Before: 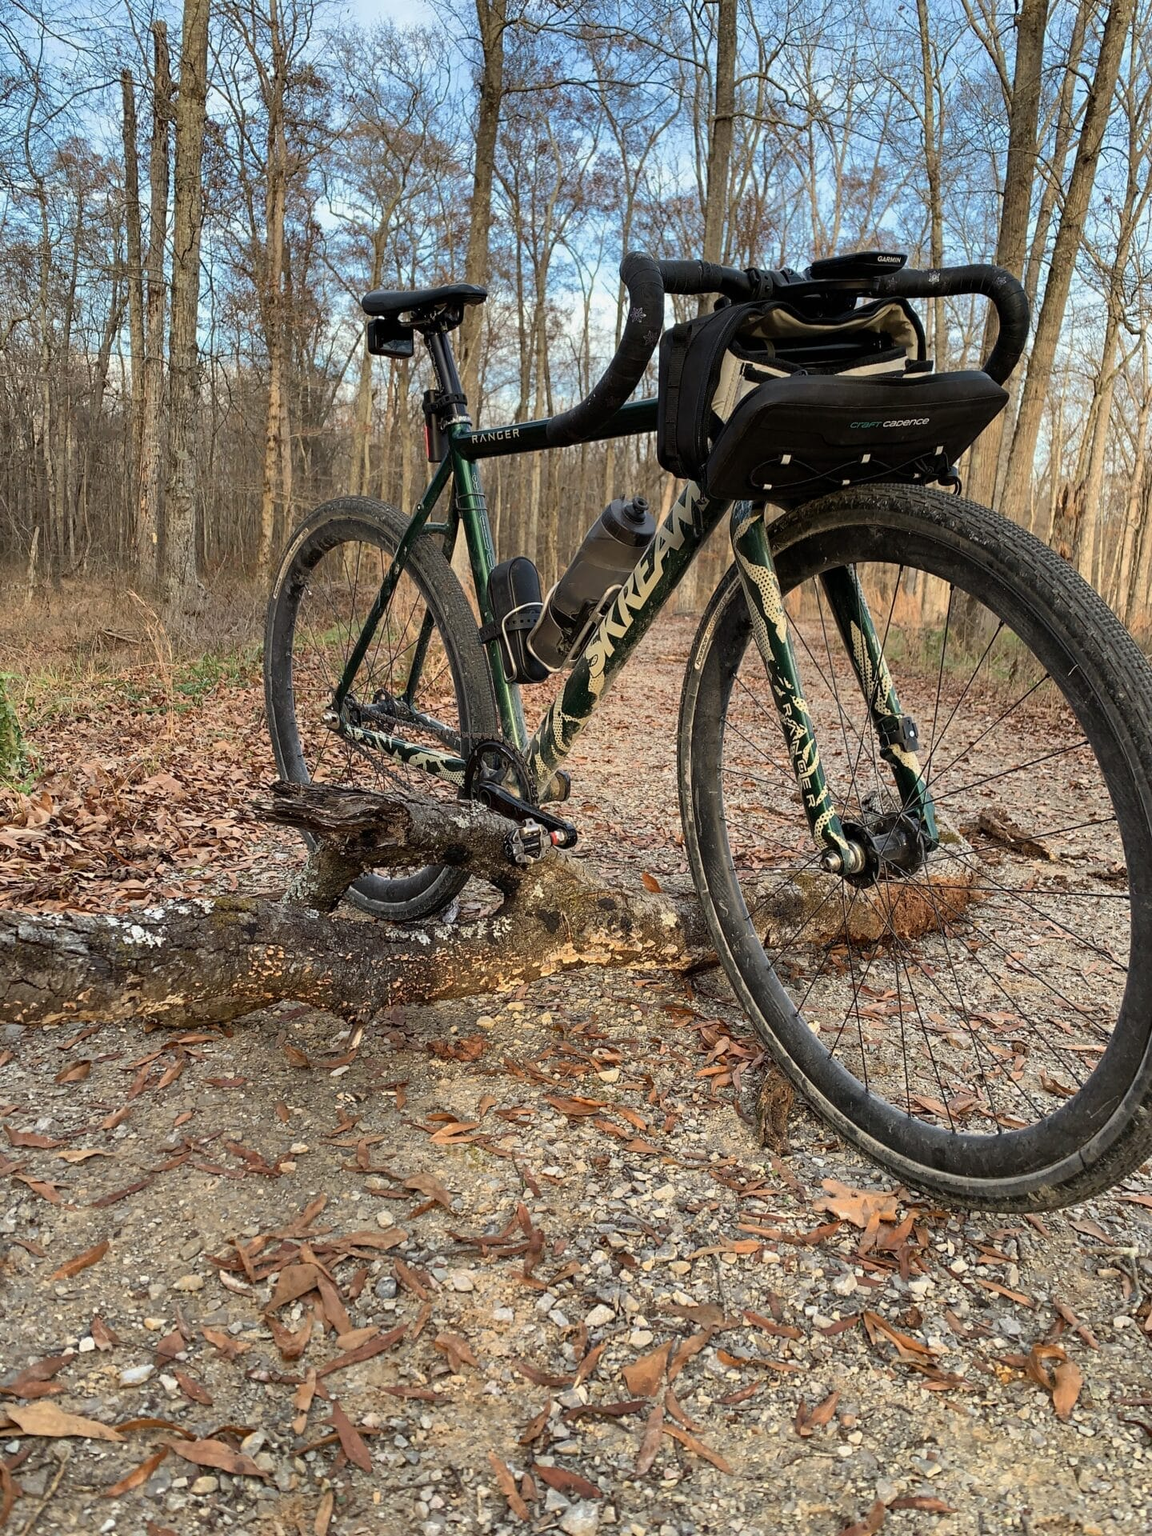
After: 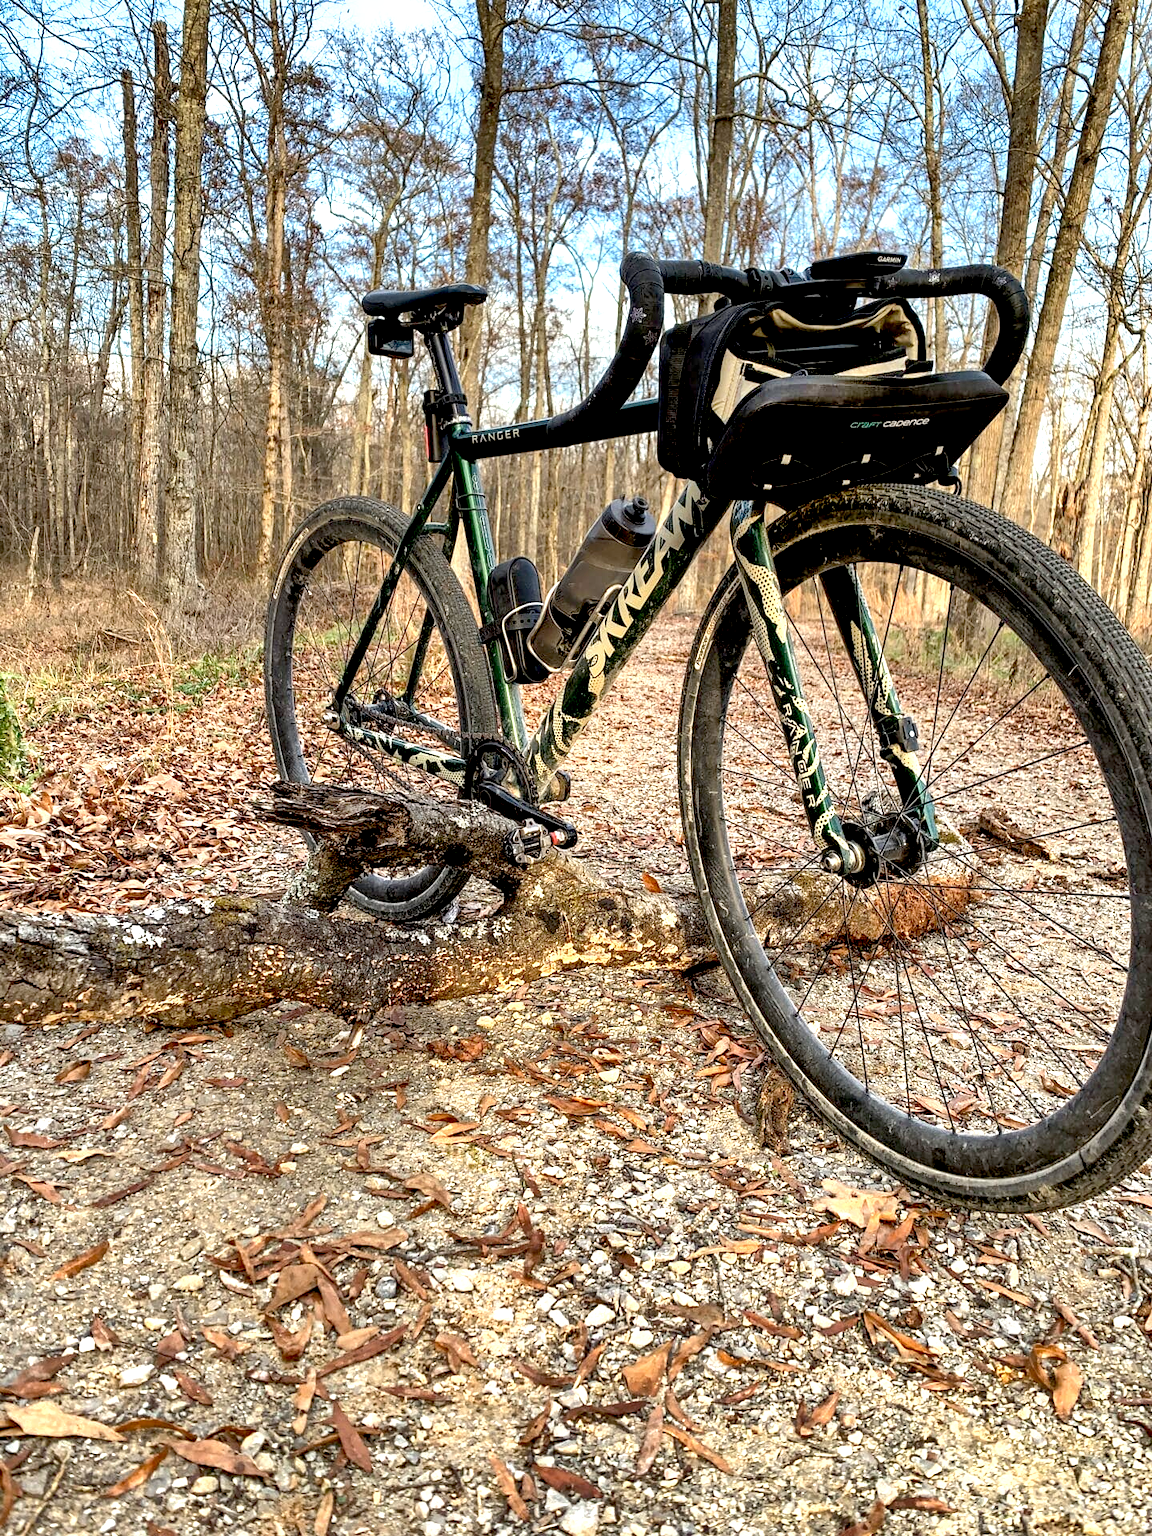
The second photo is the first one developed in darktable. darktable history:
shadows and highlights: low approximation 0.01, soften with gaussian
local contrast: on, module defaults
exposure: black level correction 0.01, exposure 1 EV, compensate exposure bias true, compensate highlight preservation false
